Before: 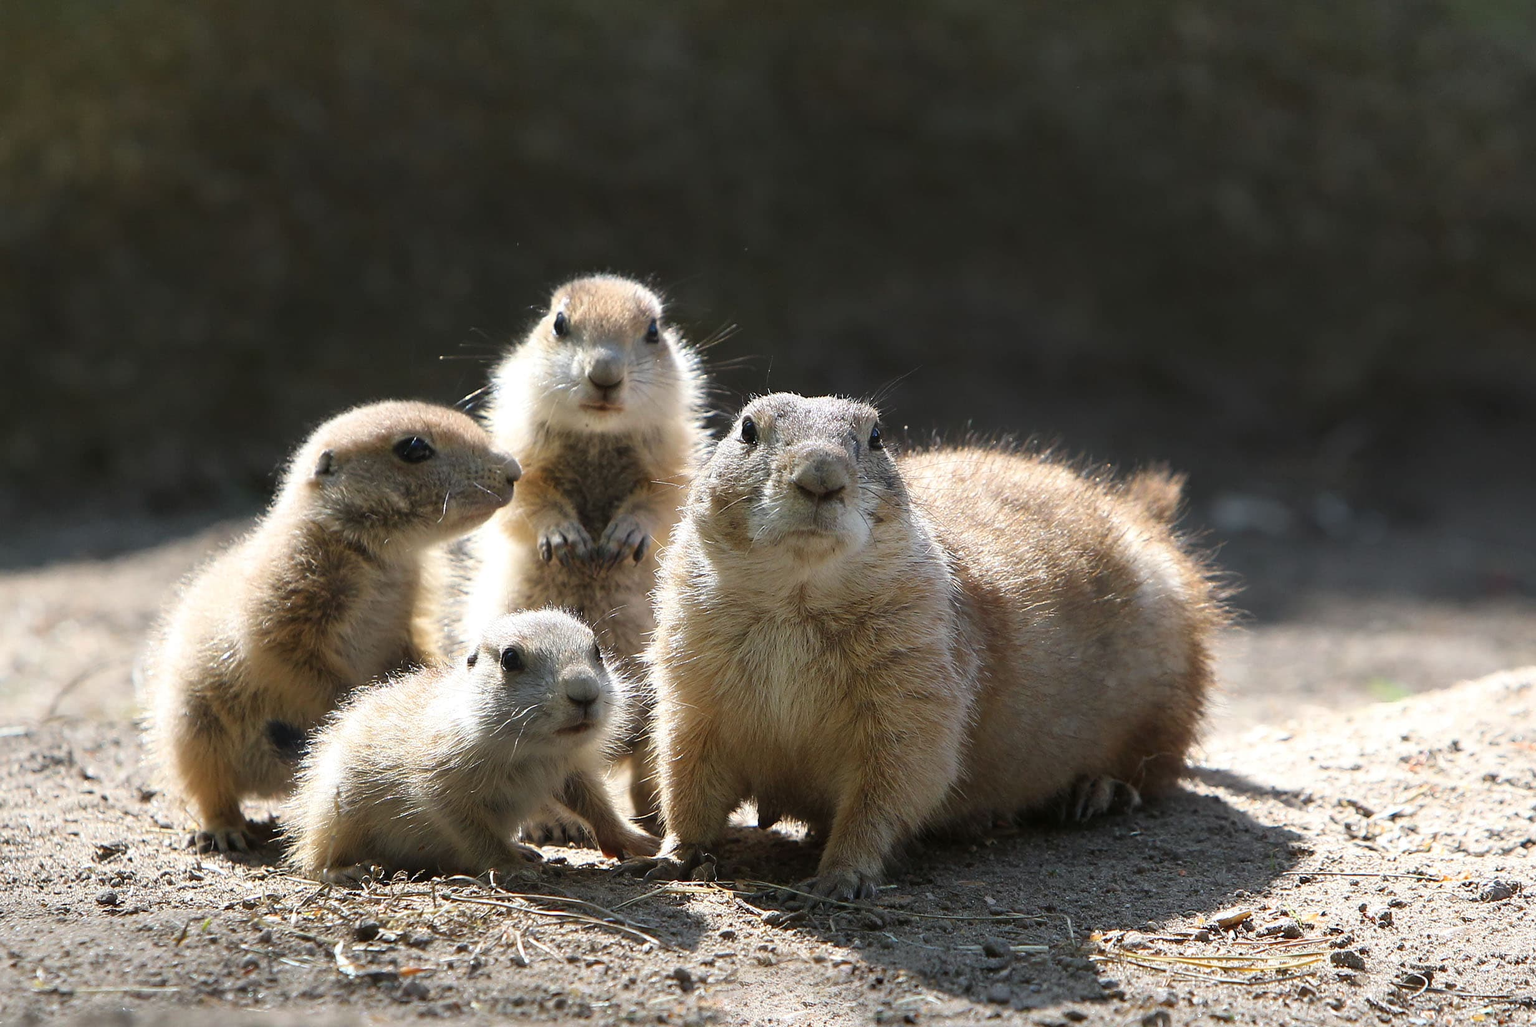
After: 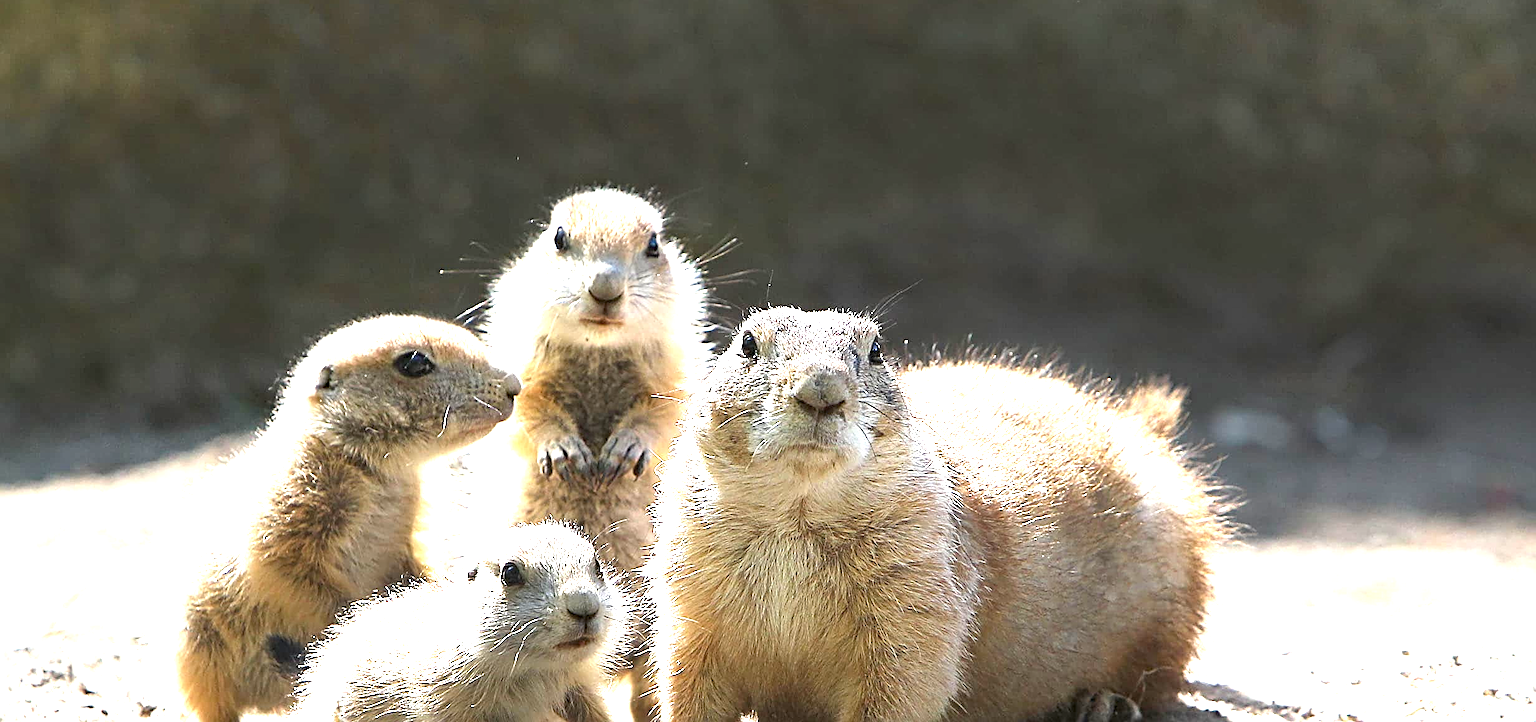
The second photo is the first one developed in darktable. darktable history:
crop and rotate: top 8.389%, bottom 21.279%
haze removal: adaptive false
sharpen: radius 2.806, amount 0.729
exposure: black level correction 0, exposure 1.664 EV, compensate exposure bias true, compensate highlight preservation false
